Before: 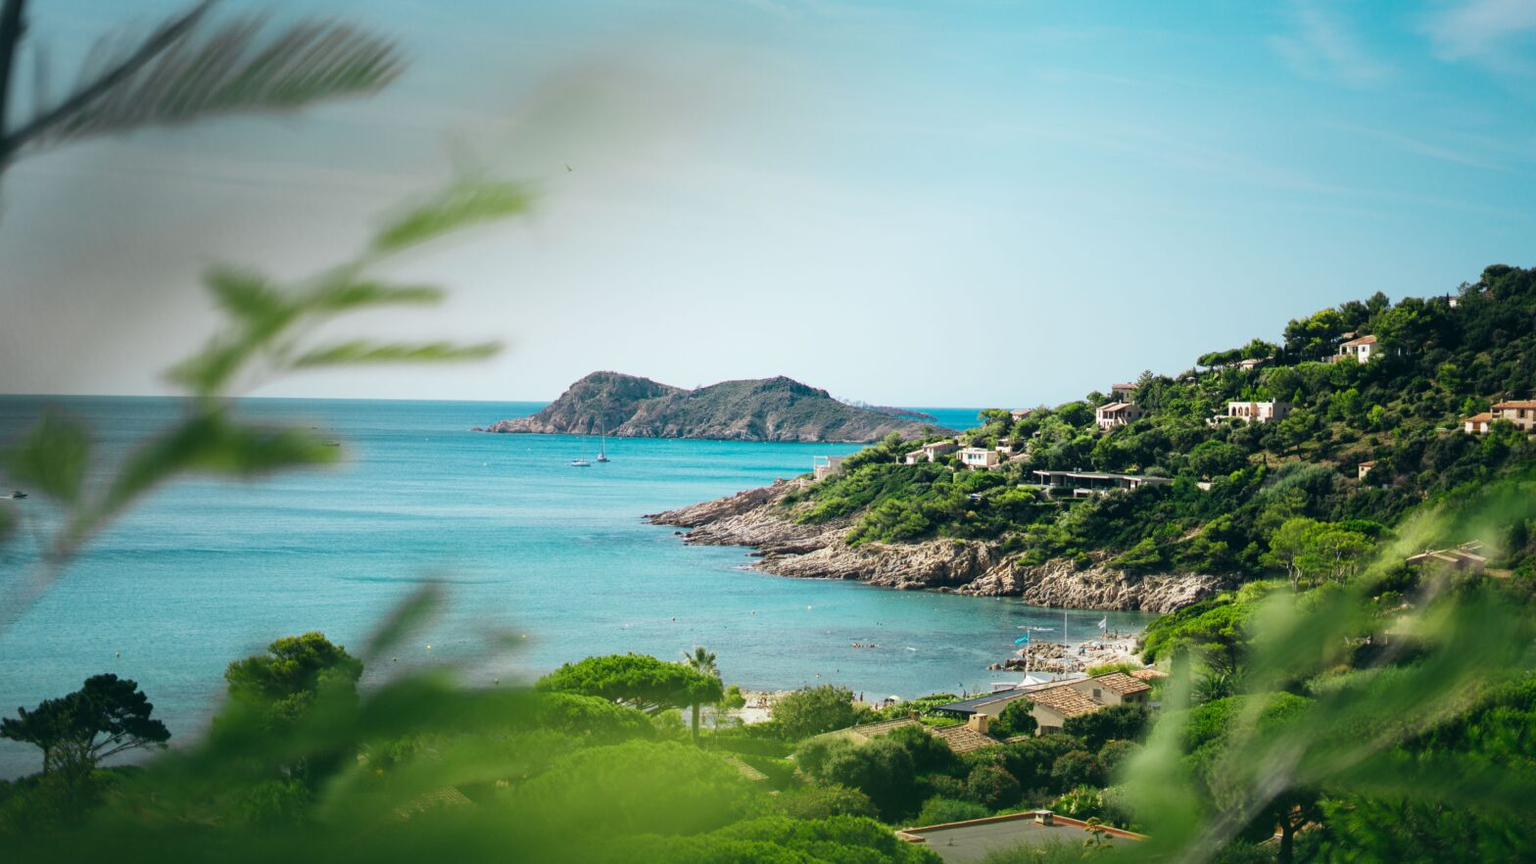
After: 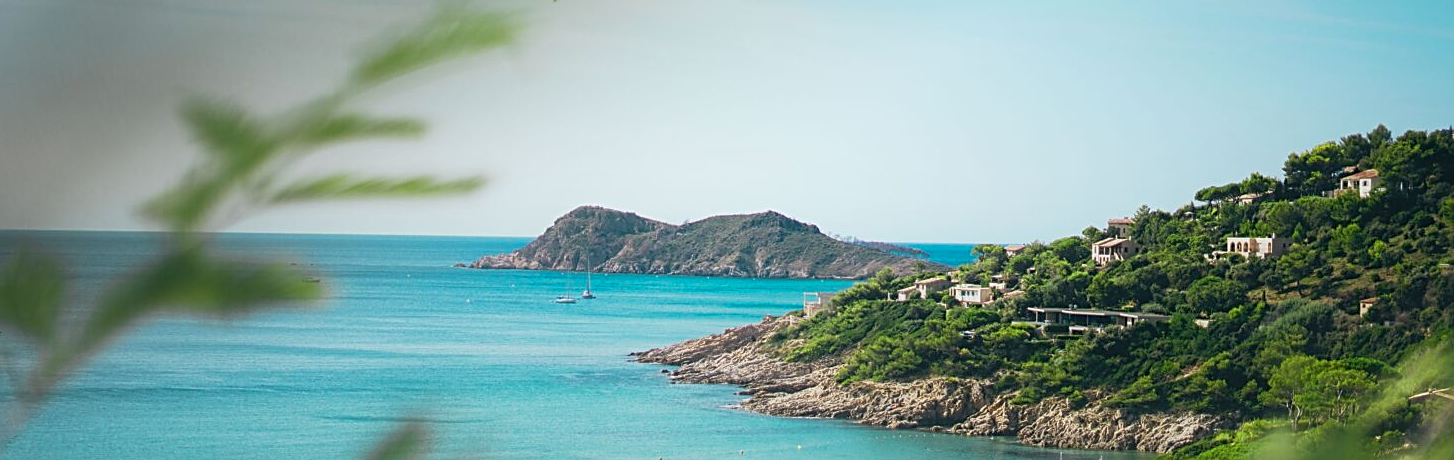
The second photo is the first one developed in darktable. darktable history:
sharpen: radius 1.954
crop: left 1.764%, top 19.704%, right 5.493%, bottom 28.091%
contrast equalizer: y [[0.439, 0.44, 0.442, 0.457, 0.493, 0.498], [0.5 ×6], [0.5 ×6], [0 ×6], [0 ×6]]
tone curve: curves: ch0 [(0, 0) (0.15, 0.17) (0.452, 0.437) (0.611, 0.588) (0.751, 0.749) (1, 1)]; ch1 [(0, 0) (0.325, 0.327) (0.412, 0.45) (0.453, 0.484) (0.5, 0.499) (0.541, 0.55) (0.617, 0.612) (0.695, 0.697) (1, 1)]; ch2 [(0, 0) (0.386, 0.397) (0.452, 0.459) (0.505, 0.498) (0.524, 0.547) (0.574, 0.566) (0.633, 0.641) (1, 1)], preserve colors none
